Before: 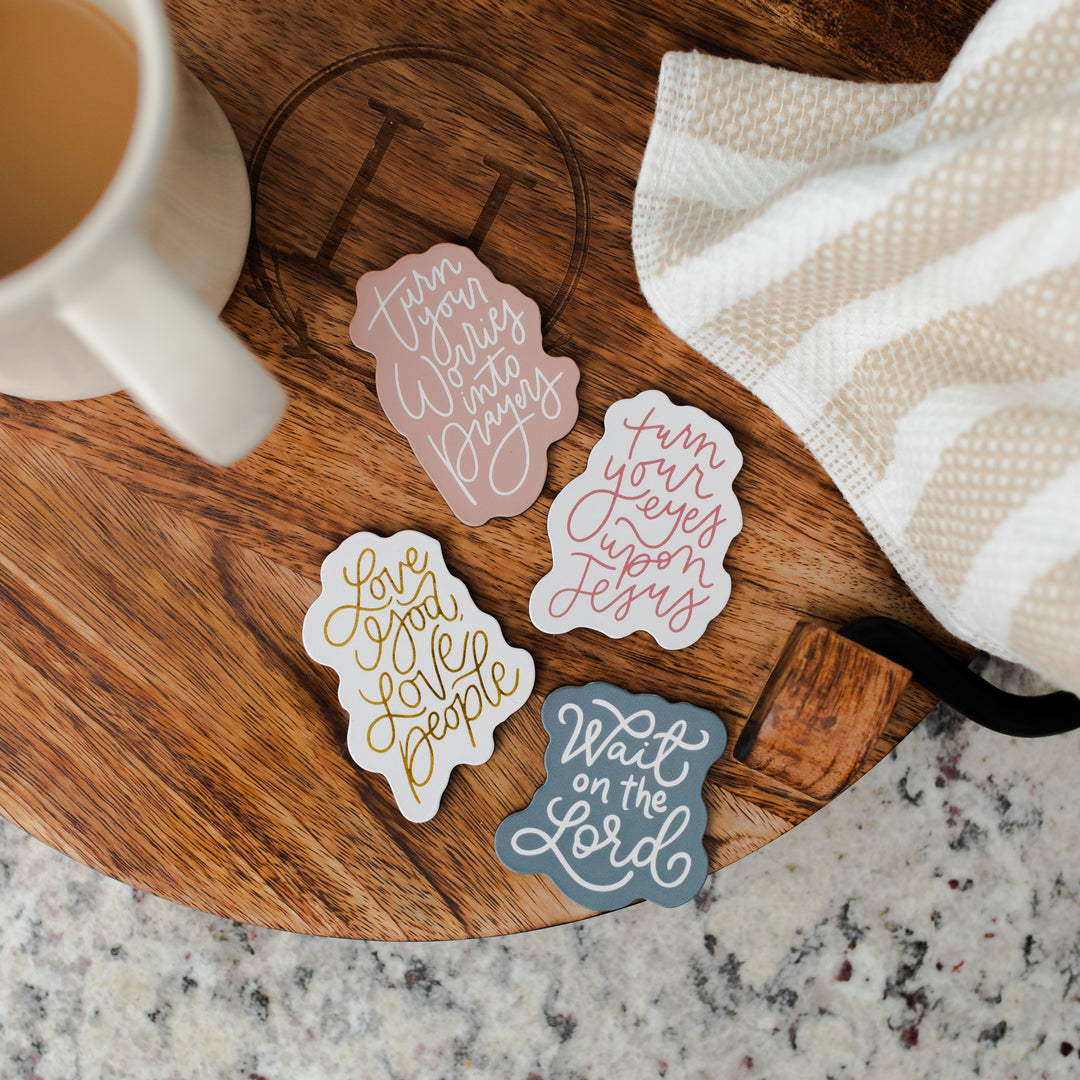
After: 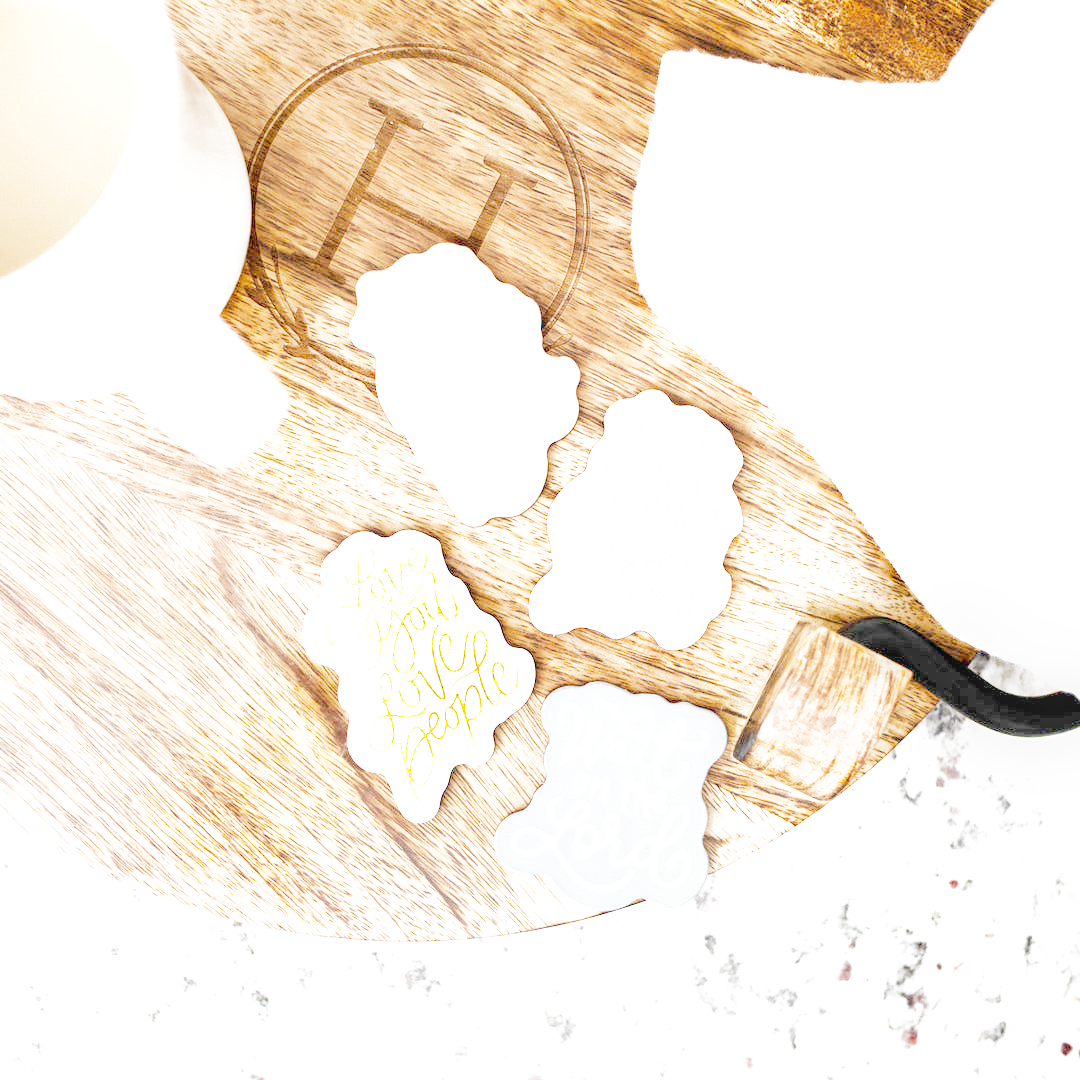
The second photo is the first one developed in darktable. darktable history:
exposure: exposure 0.6 EV, compensate highlight preservation false
color balance: output saturation 110%
local contrast: on, module defaults
filmic rgb: middle gray luminance 10%, black relative exposure -8.61 EV, white relative exposure 3.3 EV, threshold 6 EV, target black luminance 0%, hardness 5.2, latitude 44.69%, contrast 1.302, highlights saturation mix 5%, shadows ↔ highlights balance 24.64%, add noise in highlights 0, preserve chrominance no, color science v3 (2019), use custom middle-gray values true, iterations of high-quality reconstruction 0, contrast in highlights soft, enable highlight reconstruction true
